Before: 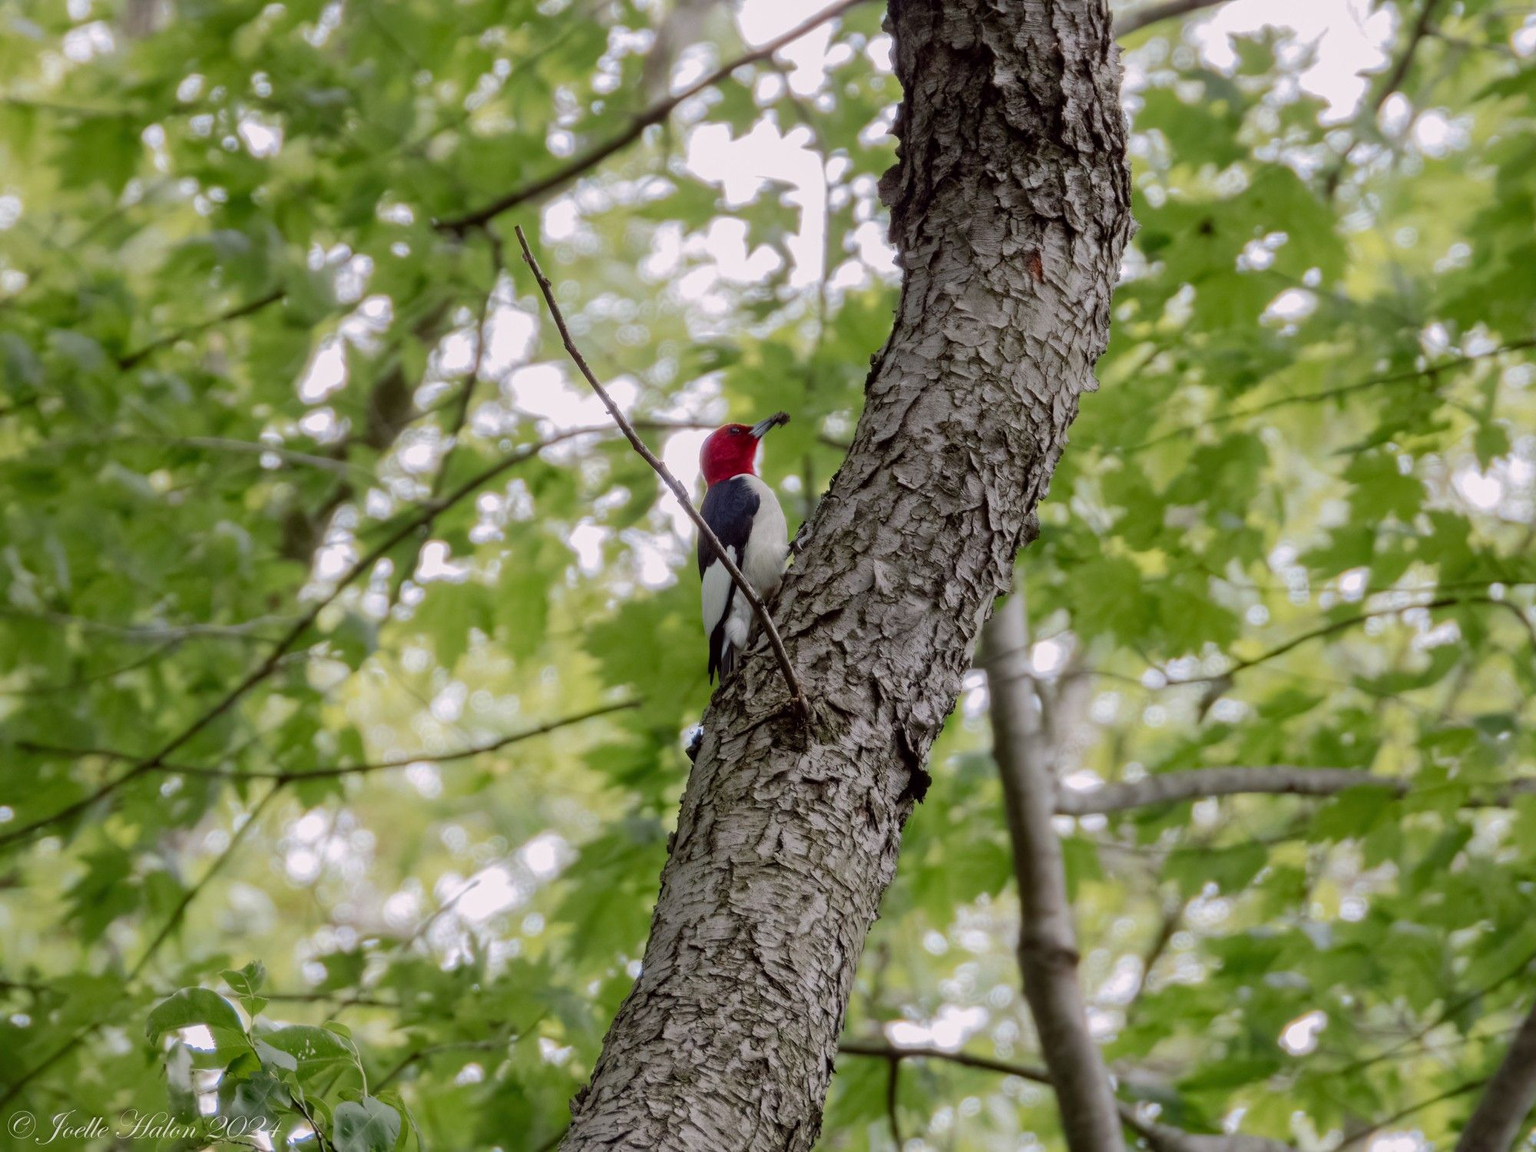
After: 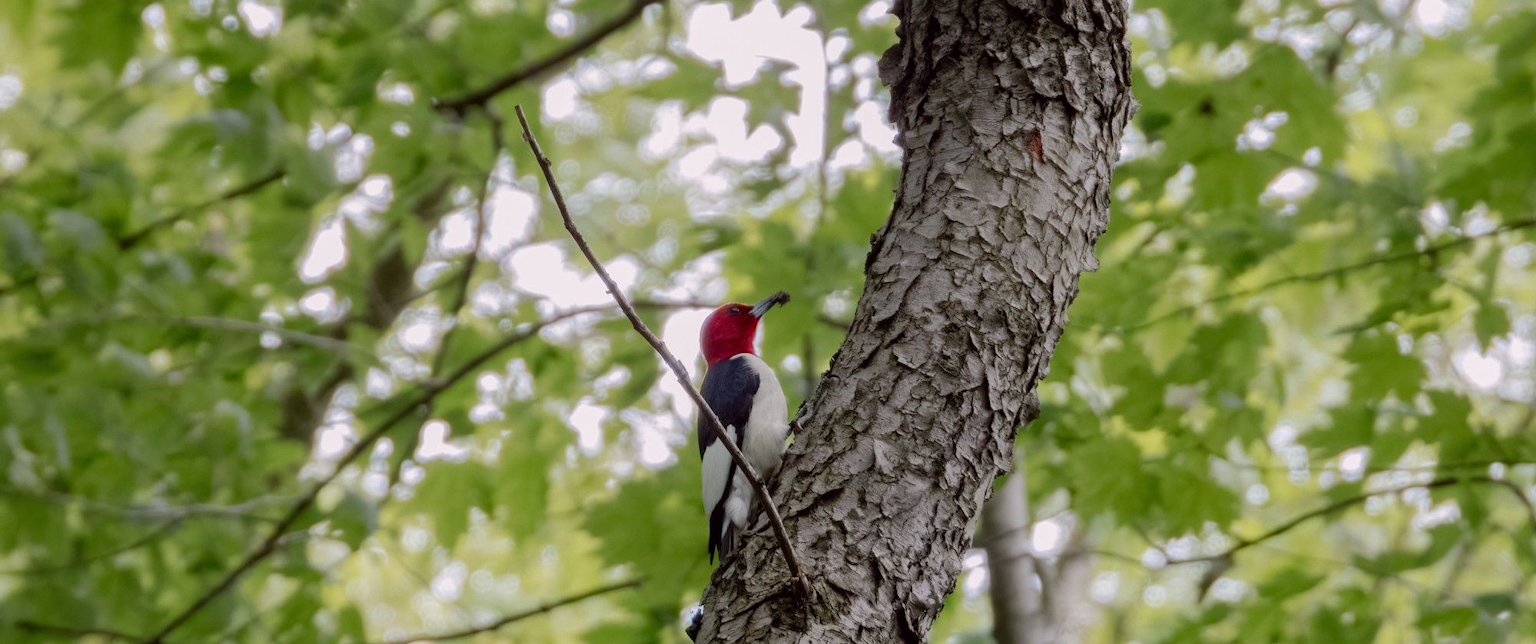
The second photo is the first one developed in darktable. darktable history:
crop and rotate: top 10.515%, bottom 33.52%
